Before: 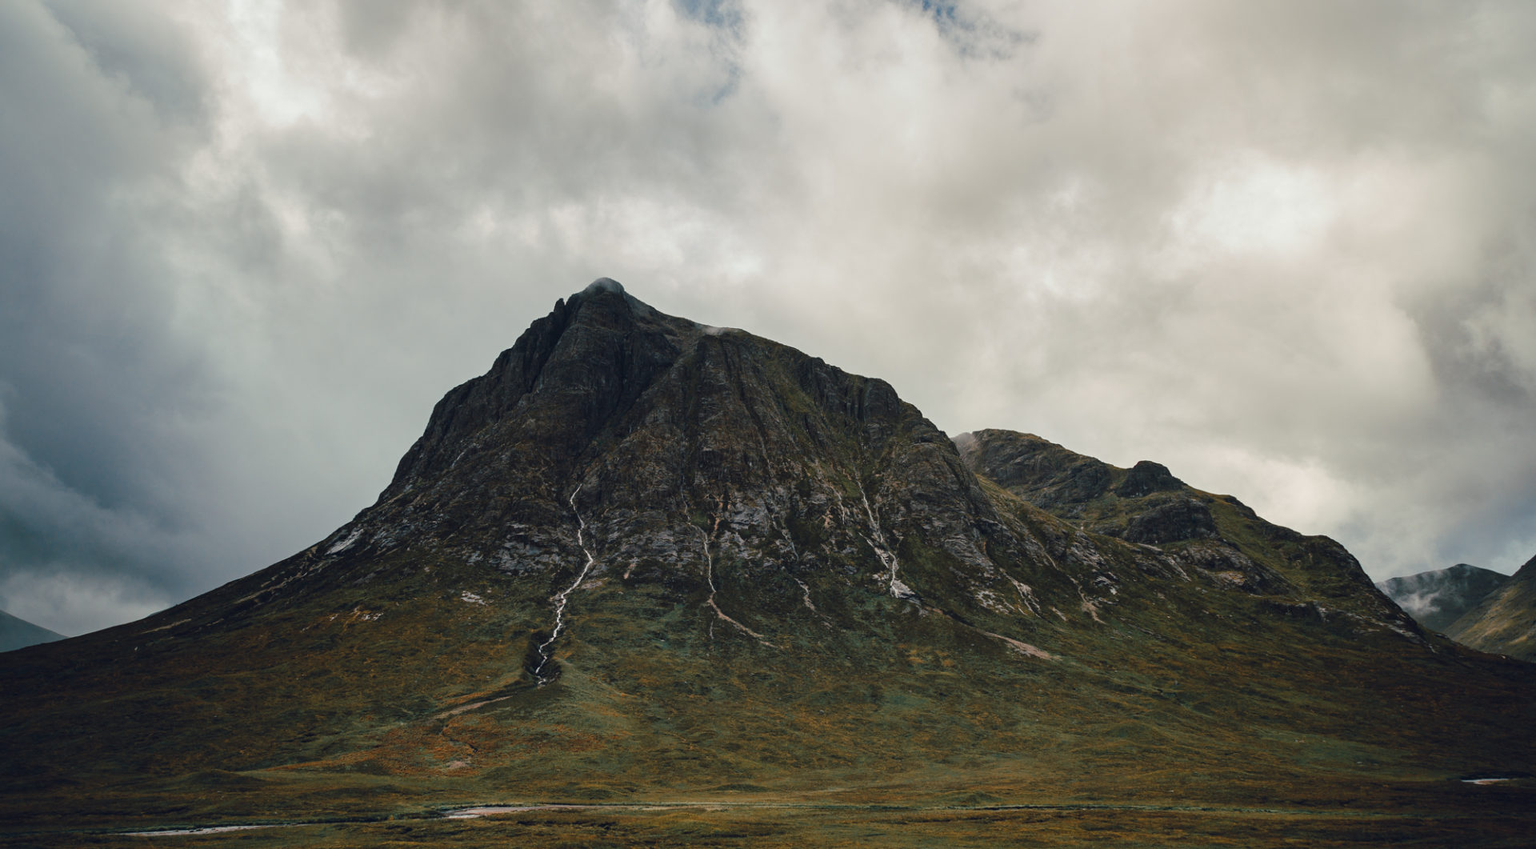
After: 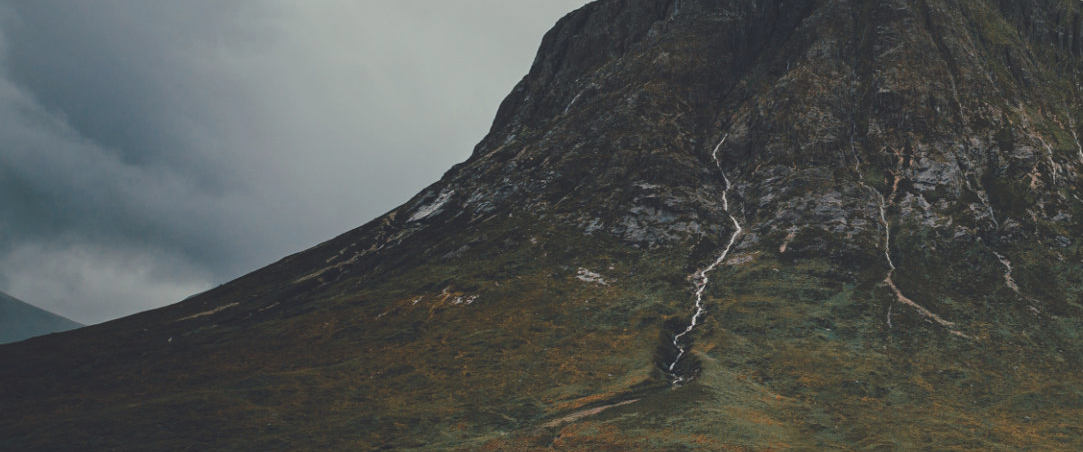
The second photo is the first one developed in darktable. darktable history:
color balance: lift [1.01, 1, 1, 1], gamma [1.097, 1, 1, 1], gain [0.85, 1, 1, 1]
crop: top 44.483%, right 43.593%, bottom 12.892%
